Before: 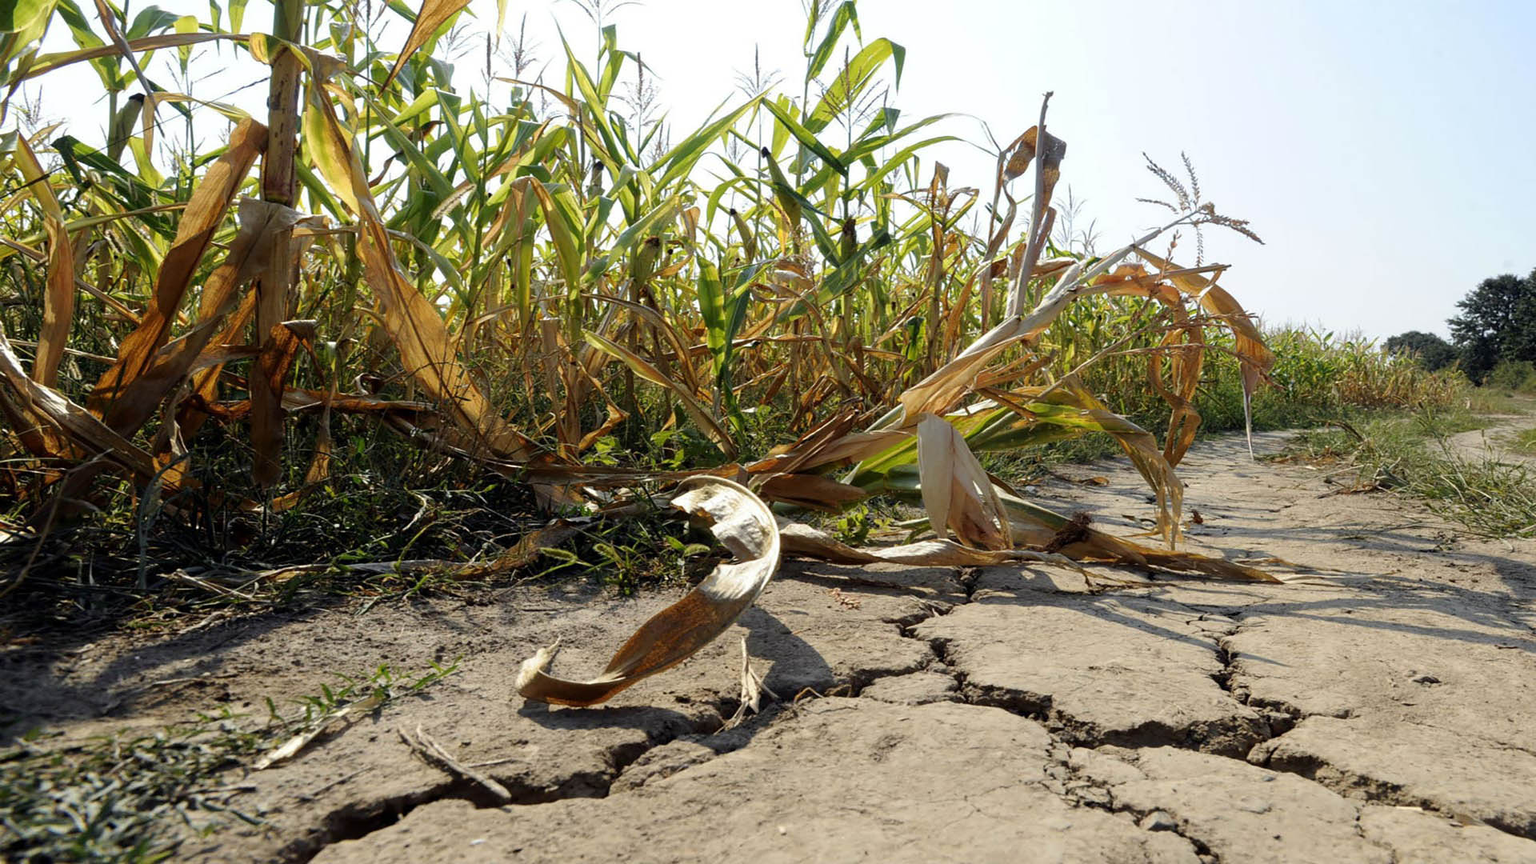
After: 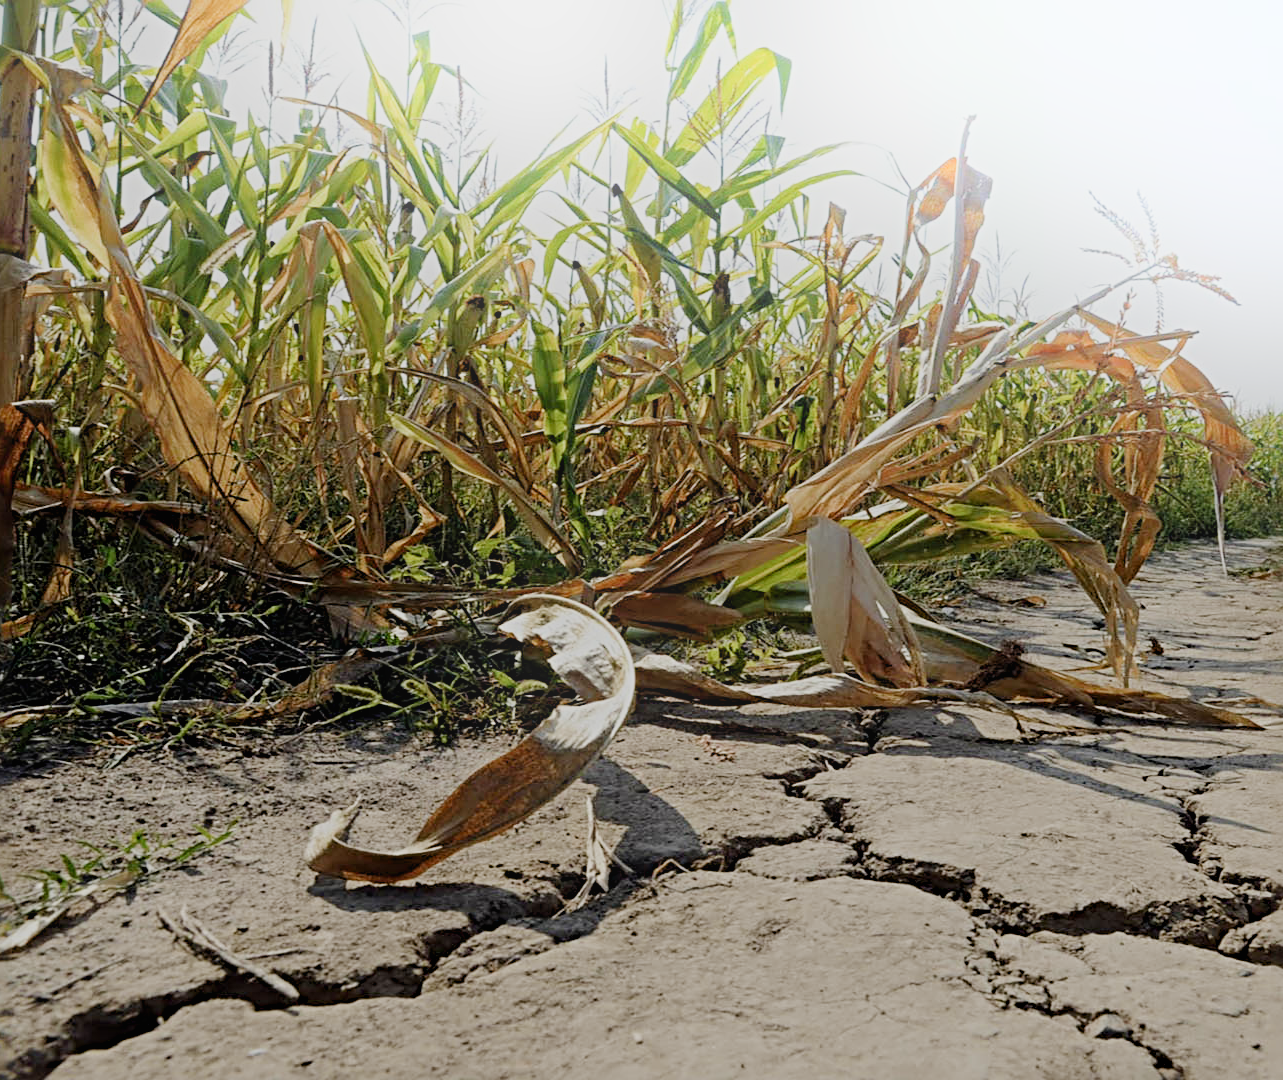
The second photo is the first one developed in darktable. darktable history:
crop and rotate: left 17.732%, right 15.423%
bloom: on, module defaults
sigmoid: contrast 1.05, skew -0.15
sharpen: radius 4.883
